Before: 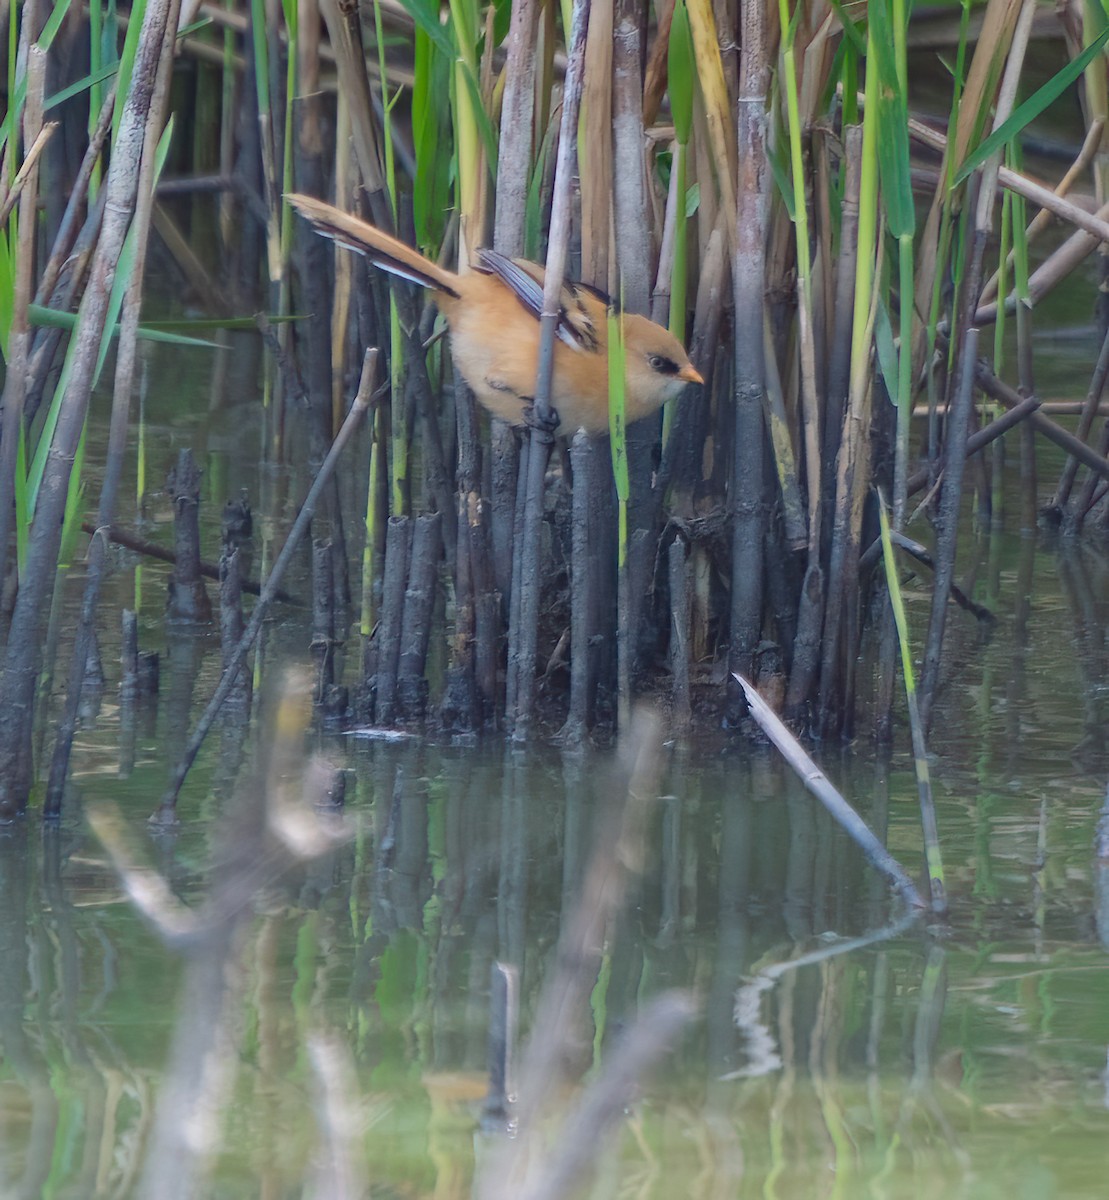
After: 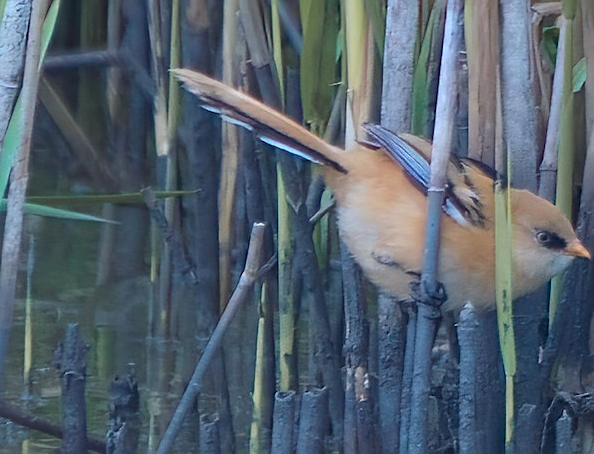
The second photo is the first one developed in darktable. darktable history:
sharpen: on, module defaults
color zones: curves: ch1 [(0.29, 0.492) (0.373, 0.185) (0.509, 0.481)]; ch2 [(0.25, 0.462) (0.749, 0.457)]
color calibration: x 0.37, y 0.382, temperature 4315.92 K, saturation algorithm version 1 (2020)
crop: left 10.278%, top 10.493%, right 36.142%, bottom 51.621%
